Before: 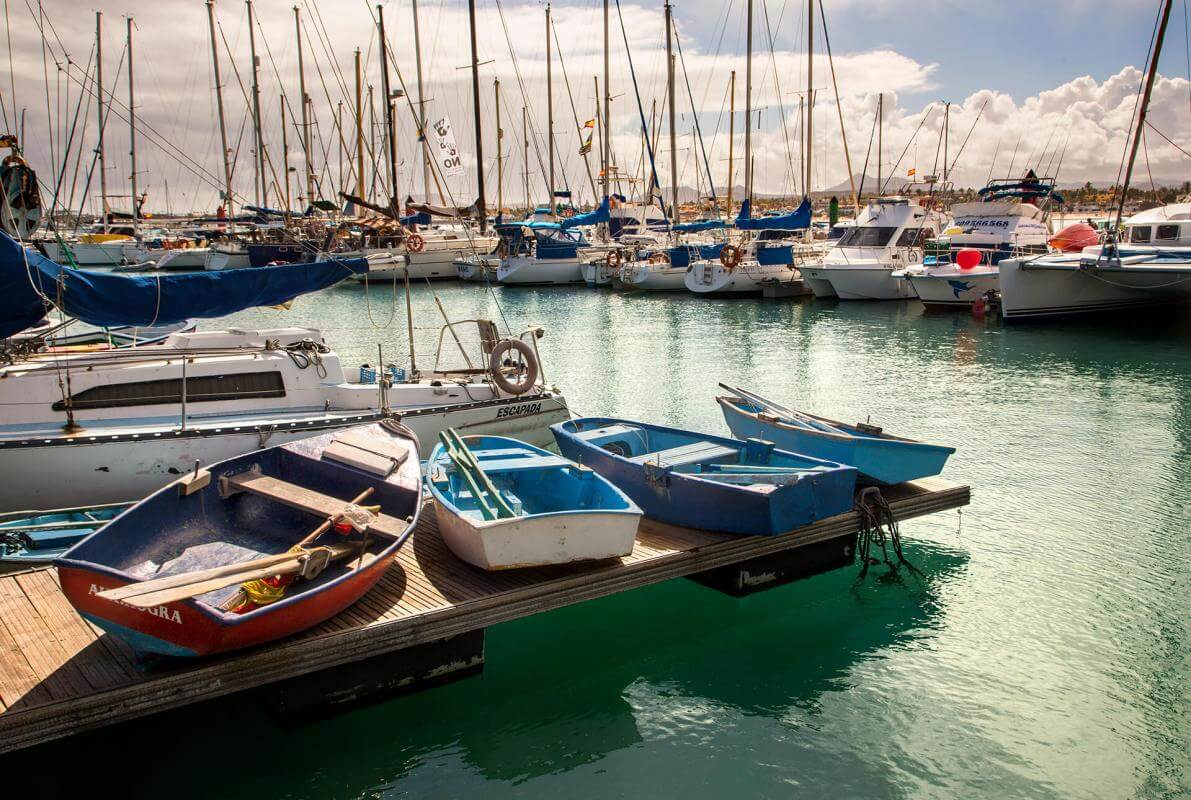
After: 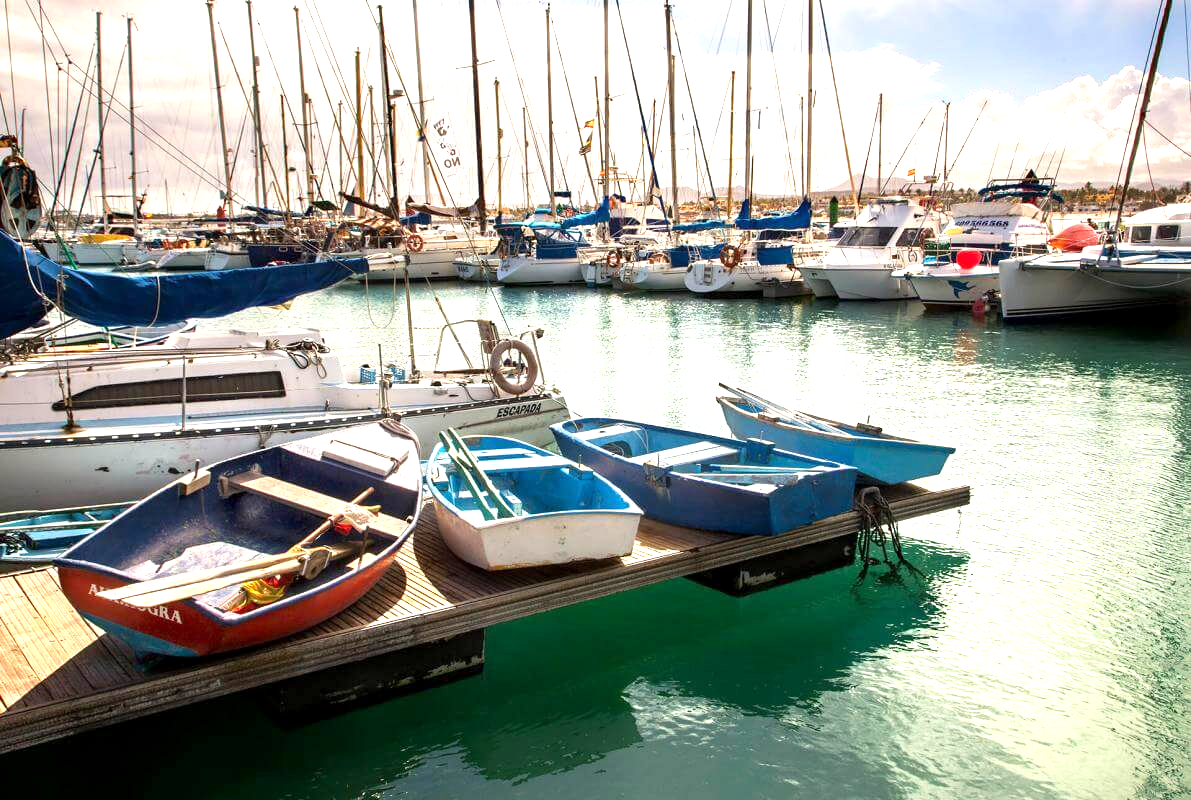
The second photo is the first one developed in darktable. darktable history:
exposure: black level correction 0.001, exposure 0.959 EV, compensate highlight preservation false
